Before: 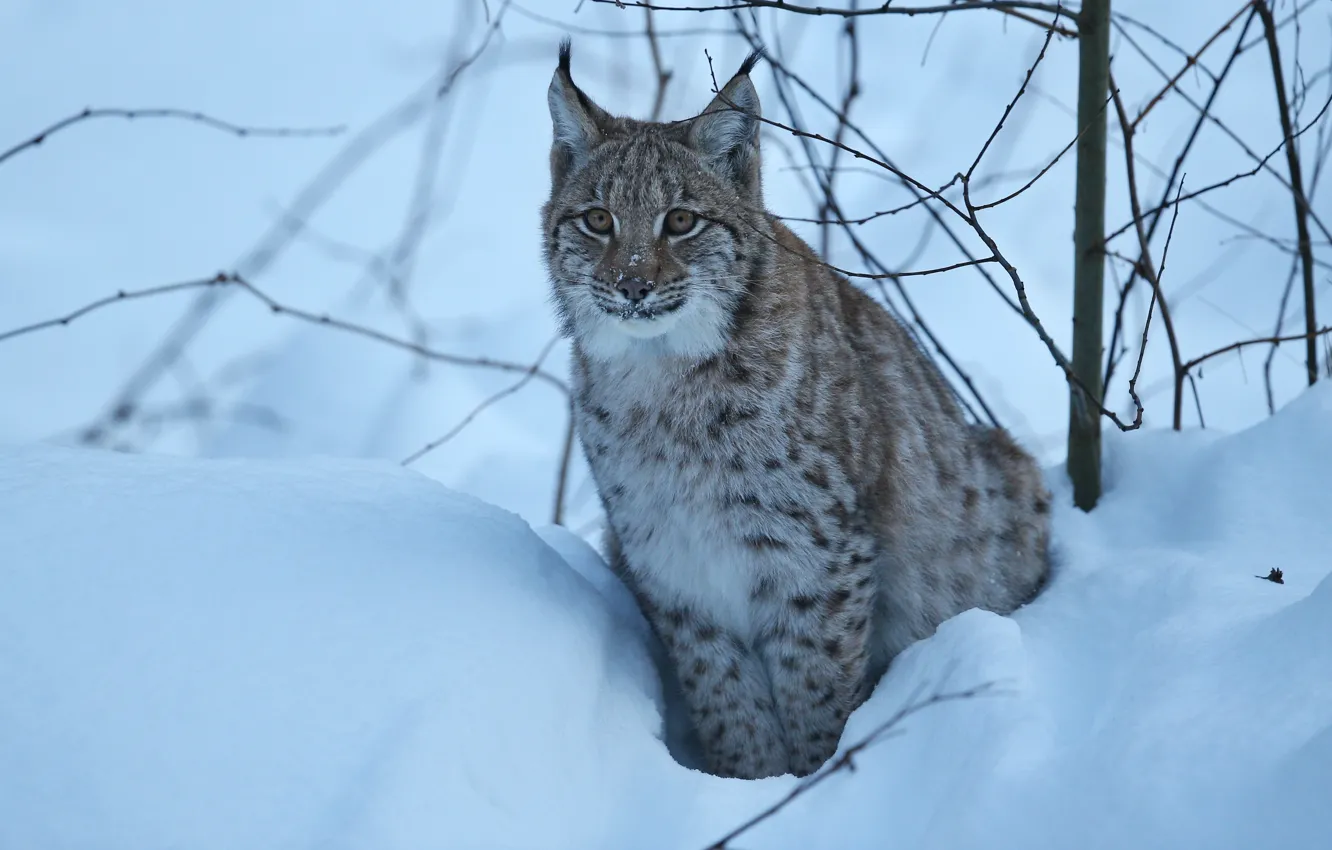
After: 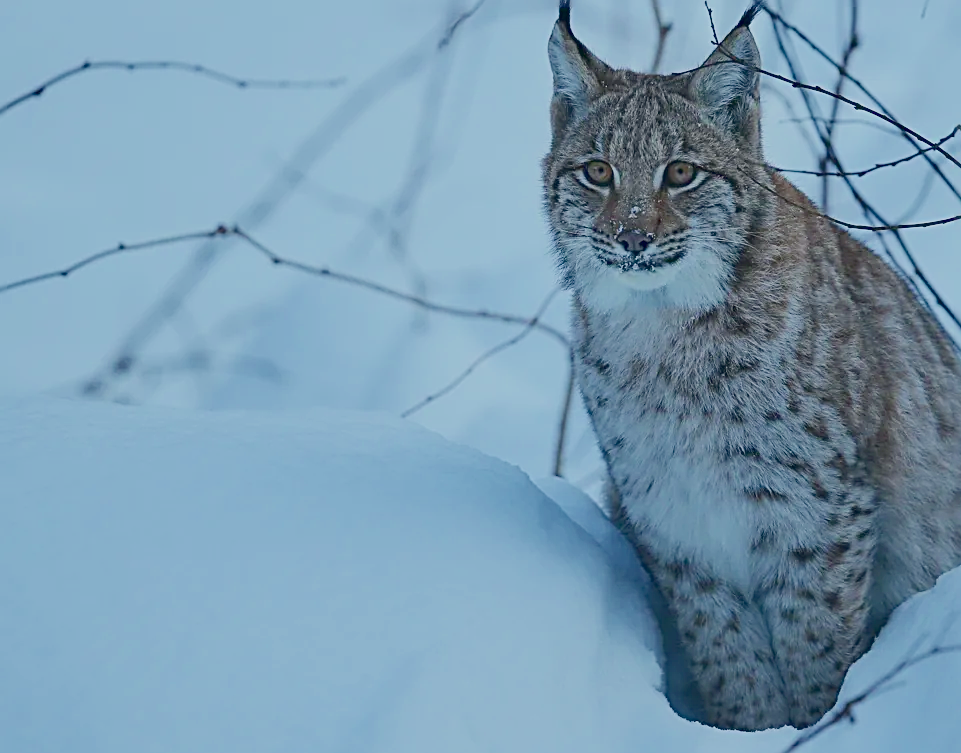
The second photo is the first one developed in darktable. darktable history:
filmic rgb: black relative exposure -15.98 EV, white relative exposure 7.98 EV, threshold 3 EV, hardness 4.14, latitude 49.67%, contrast 0.509, color science v5 (2021), contrast in shadows safe, contrast in highlights safe, enable highlight reconstruction true
tone equalizer: -8 EV 0.29 EV, -7 EV 0.392 EV, -6 EV 0.386 EV, -5 EV 0.276 EV, -3 EV -0.248 EV, -2 EV -0.388 EV, -1 EV -0.437 EV, +0 EV -0.275 EV
exposure: black level correction 0, exposure 0.695 EV, compensate exposure bias true, compensate highlight preservation false
sharpen: radius 2.581, amount 0.685
crop: top 5.764%, right 27.853%, bottom 5.552%
color calibration: output R [0.946, 0.065, -0.013, 0], output G [-0.246, 1.264, -0.017, 0], output B [0.046, -0.098, 1.05, 0], illuminant same as pipeline (D50), adaptation none (bypass), x 0.332, y 0.334, temperature 5012.39 K
contrast brightness saturation: contrast 0.273
color correction: highlights b* -0.054, saturation 1.11
